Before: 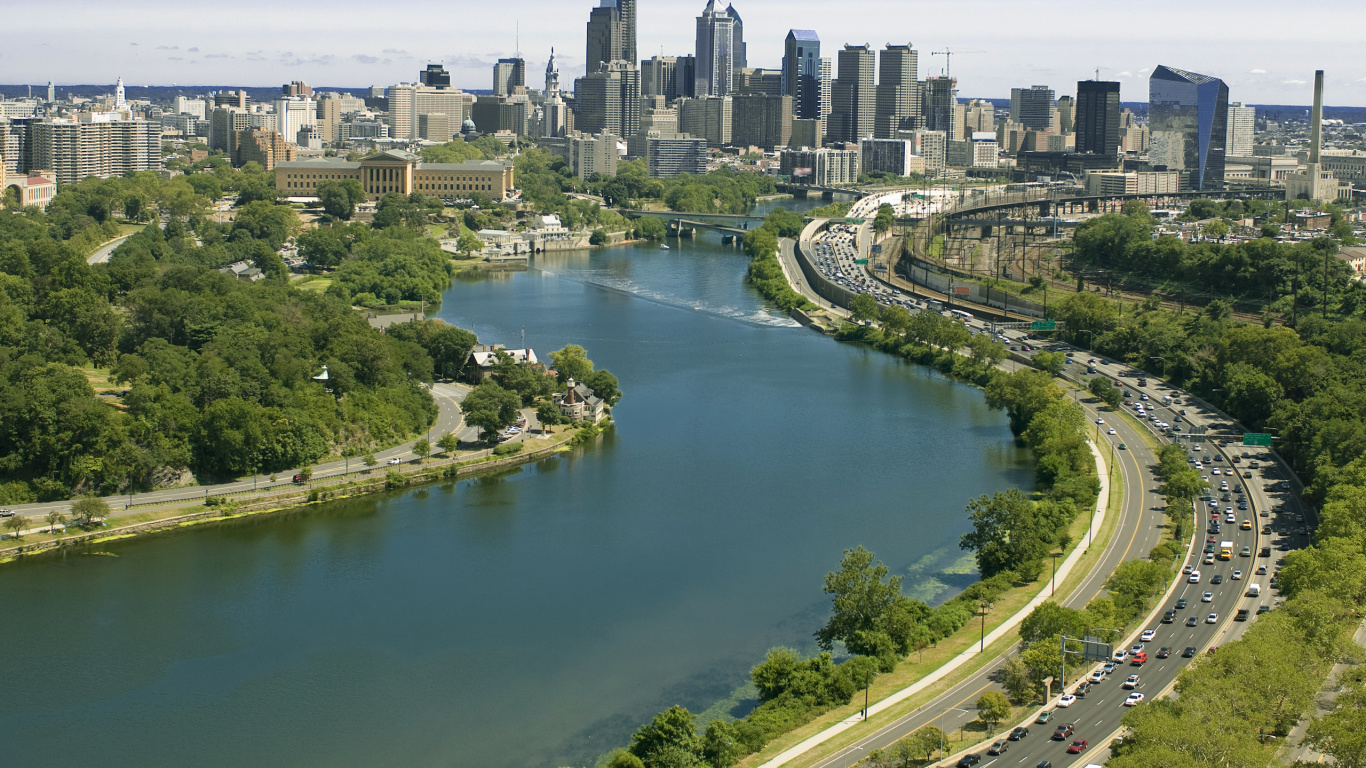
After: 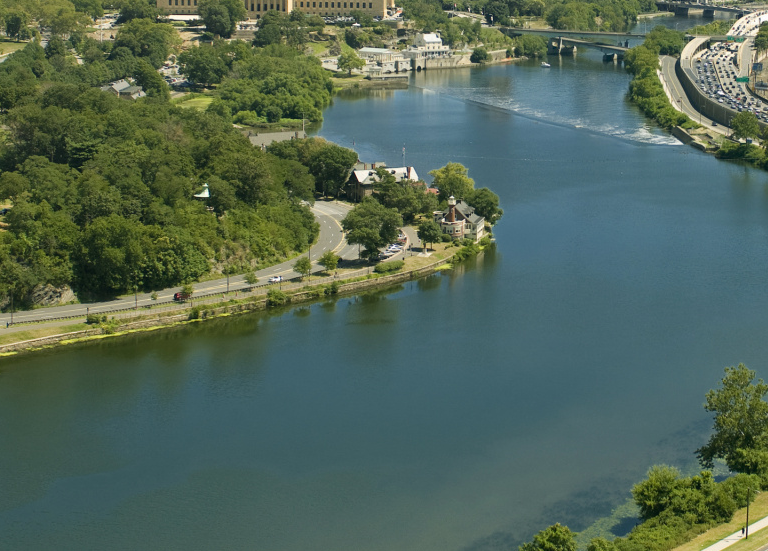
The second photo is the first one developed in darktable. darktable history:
crop: left 8.77%, top 23.777%, right 34.956%, bottom 4.442%
